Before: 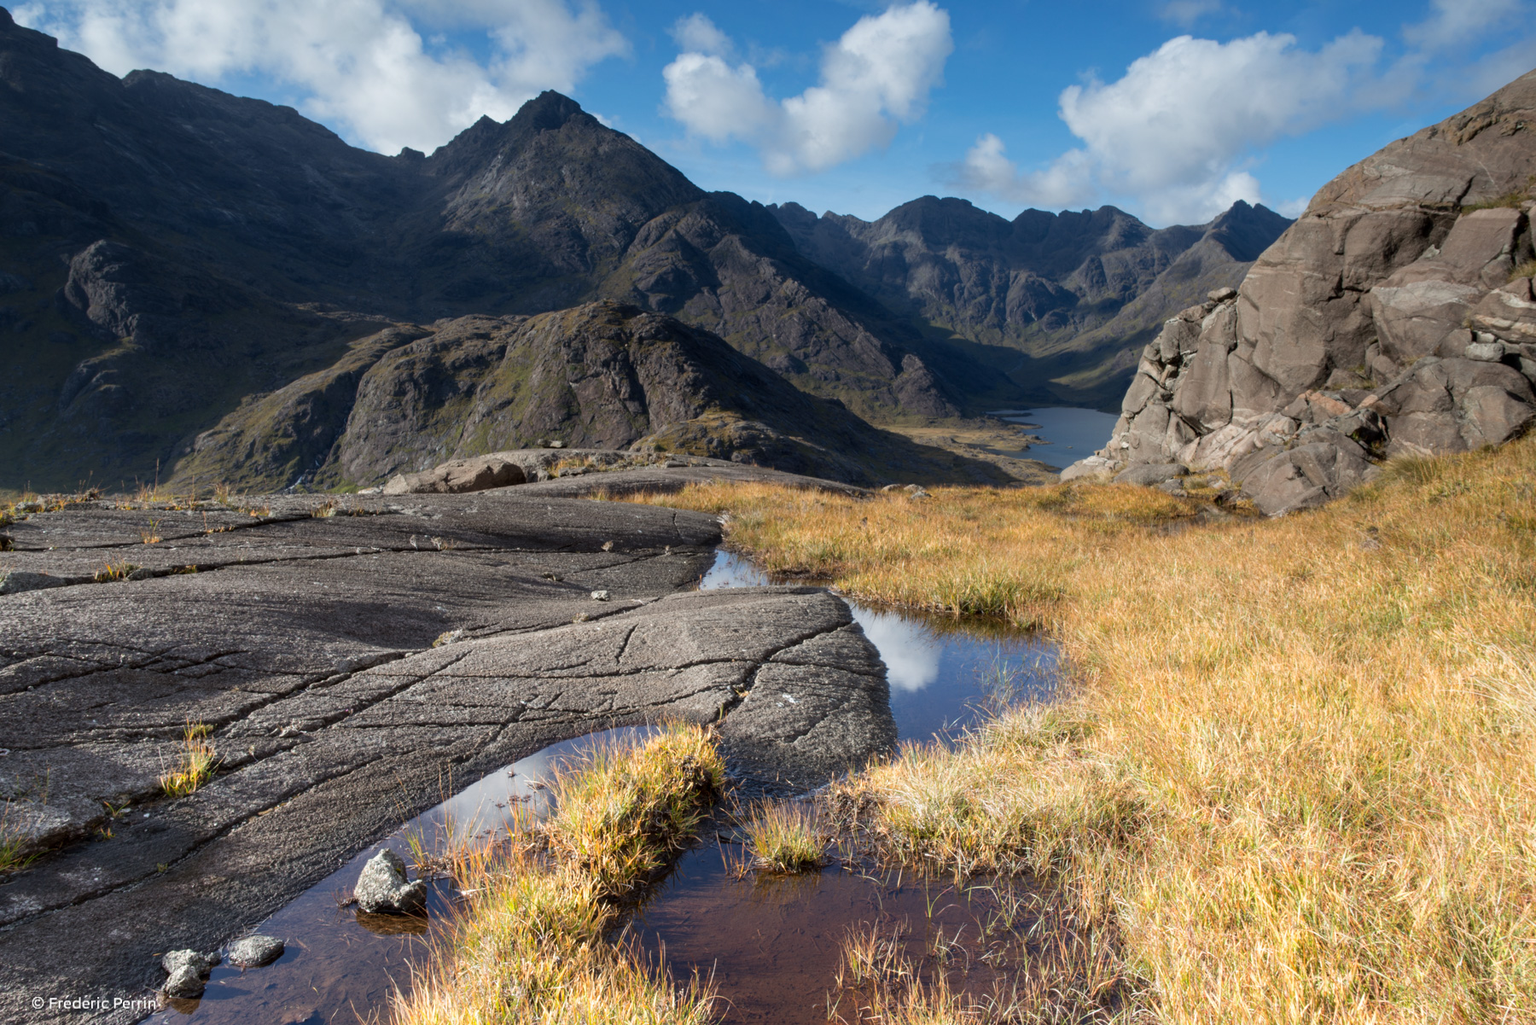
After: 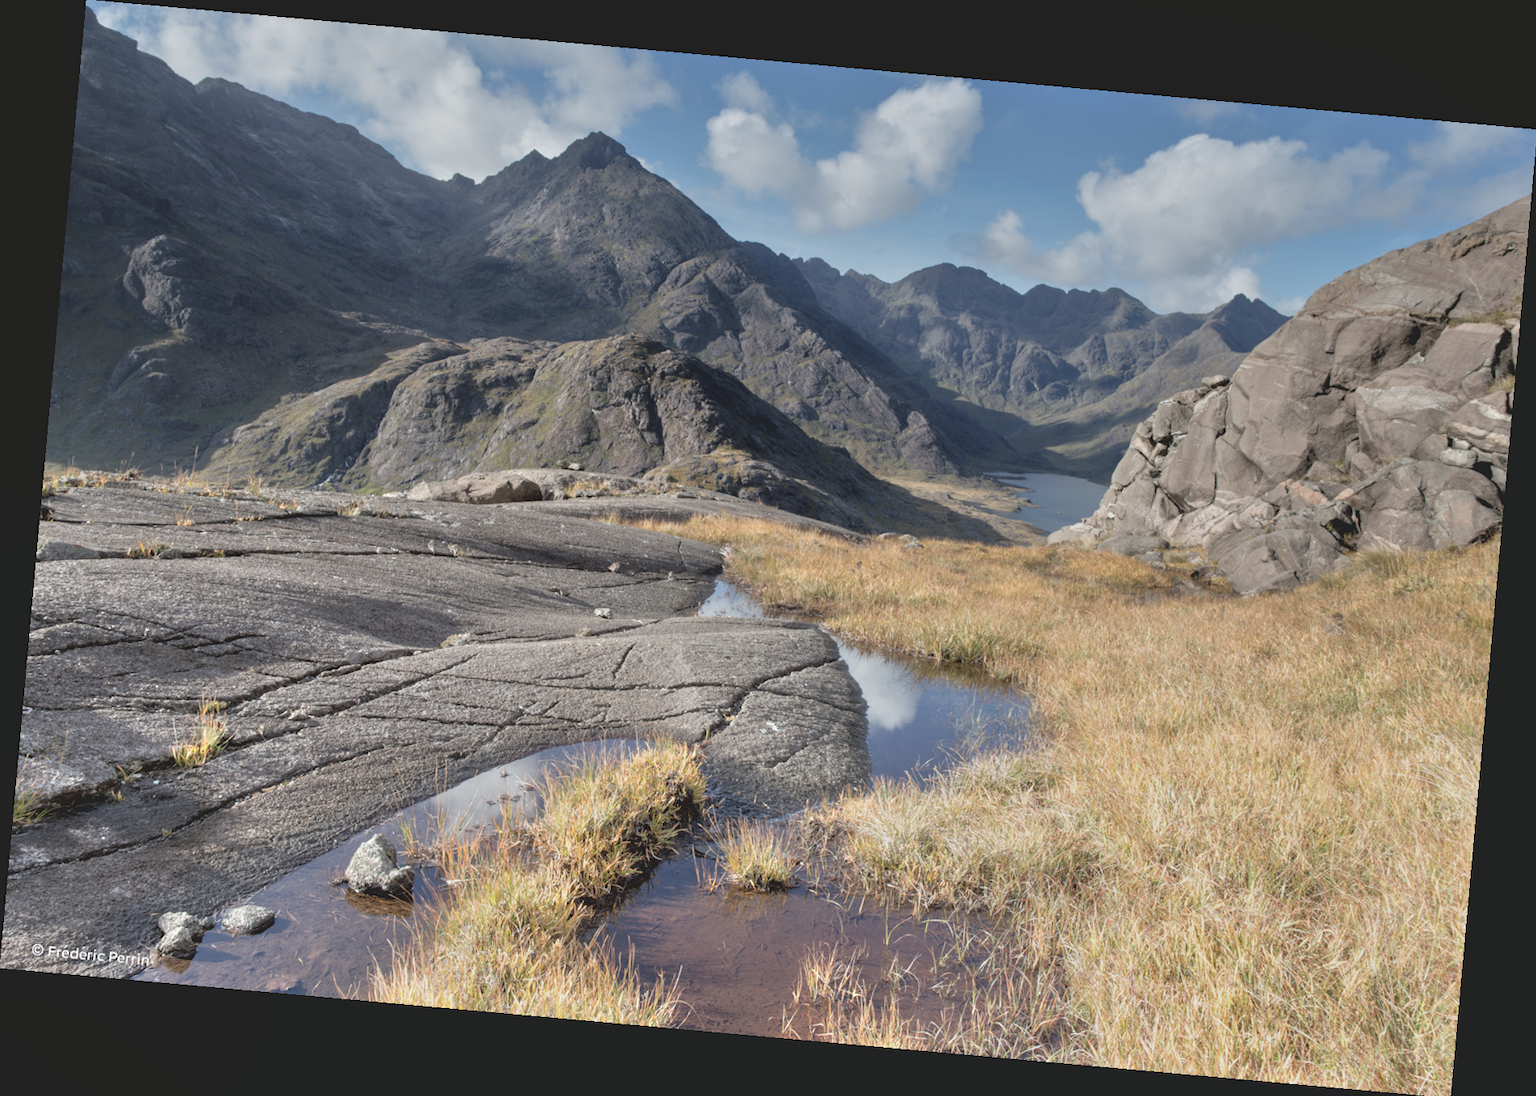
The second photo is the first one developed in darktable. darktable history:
contrast equalizer: octaves 7, y [[0.6 ×6], [0.55 ×6], [0 ×6], [0 ×6], [0 ×6]], mix 0.3
rotate and perspective: rotation 5.12°, automatic cropping off
tone equalizer: -7 EV 0.15 EV, -6 EV 0.6 EV, -5 EV 1.15 EV, -4 EV 1.33 EV, -3 EV 1.15 EV, -2 EV 0.6 EV, -1 EV 0.15 EV, mask exposure compensation -0.5 EV
contrast brightness saturation: contrast -0.26, saturation -0.43
